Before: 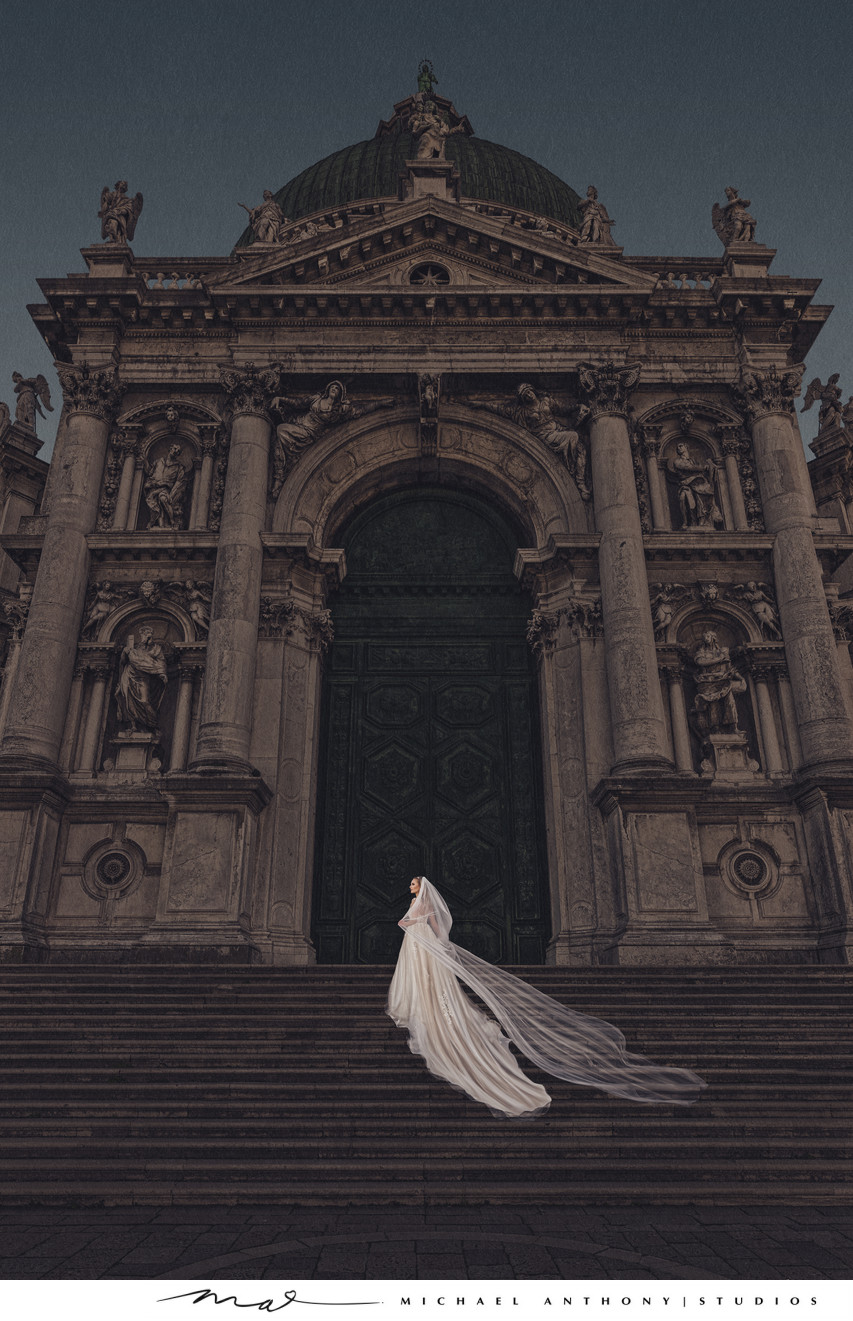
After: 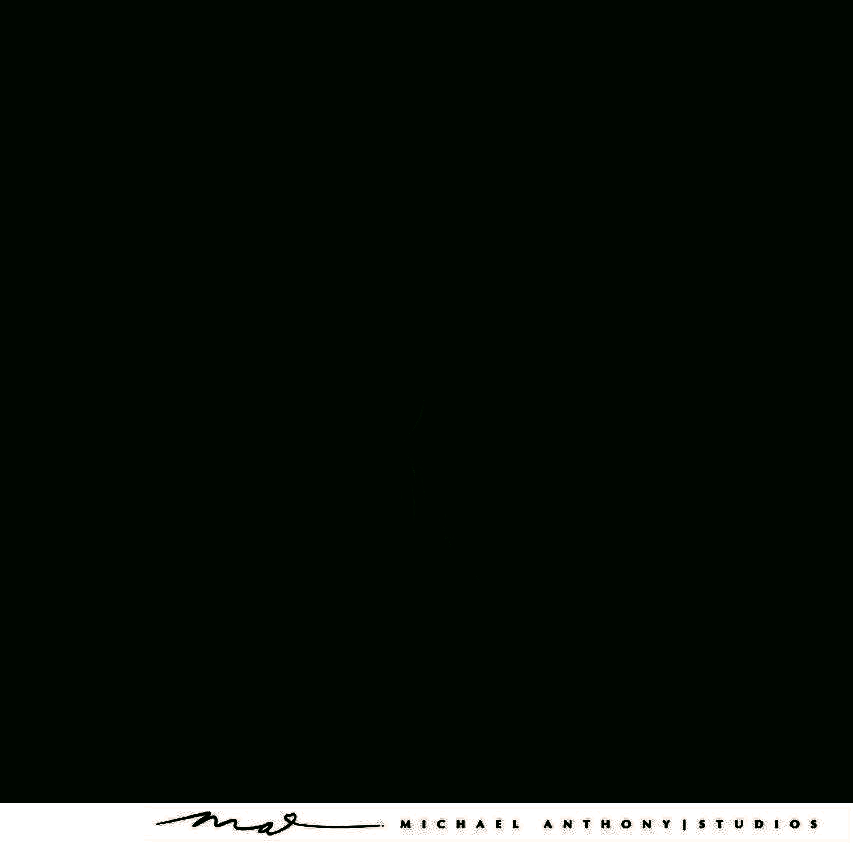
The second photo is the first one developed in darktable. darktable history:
color correction: highlights a* 4.04, highlights b* 4.92, shadows a* -7.39, shadows b* 4.84
exposure: compensate highlight preservation false
levels: levels [0.721, 0.937, 0.997]
crop and rotate: top 36.167%
